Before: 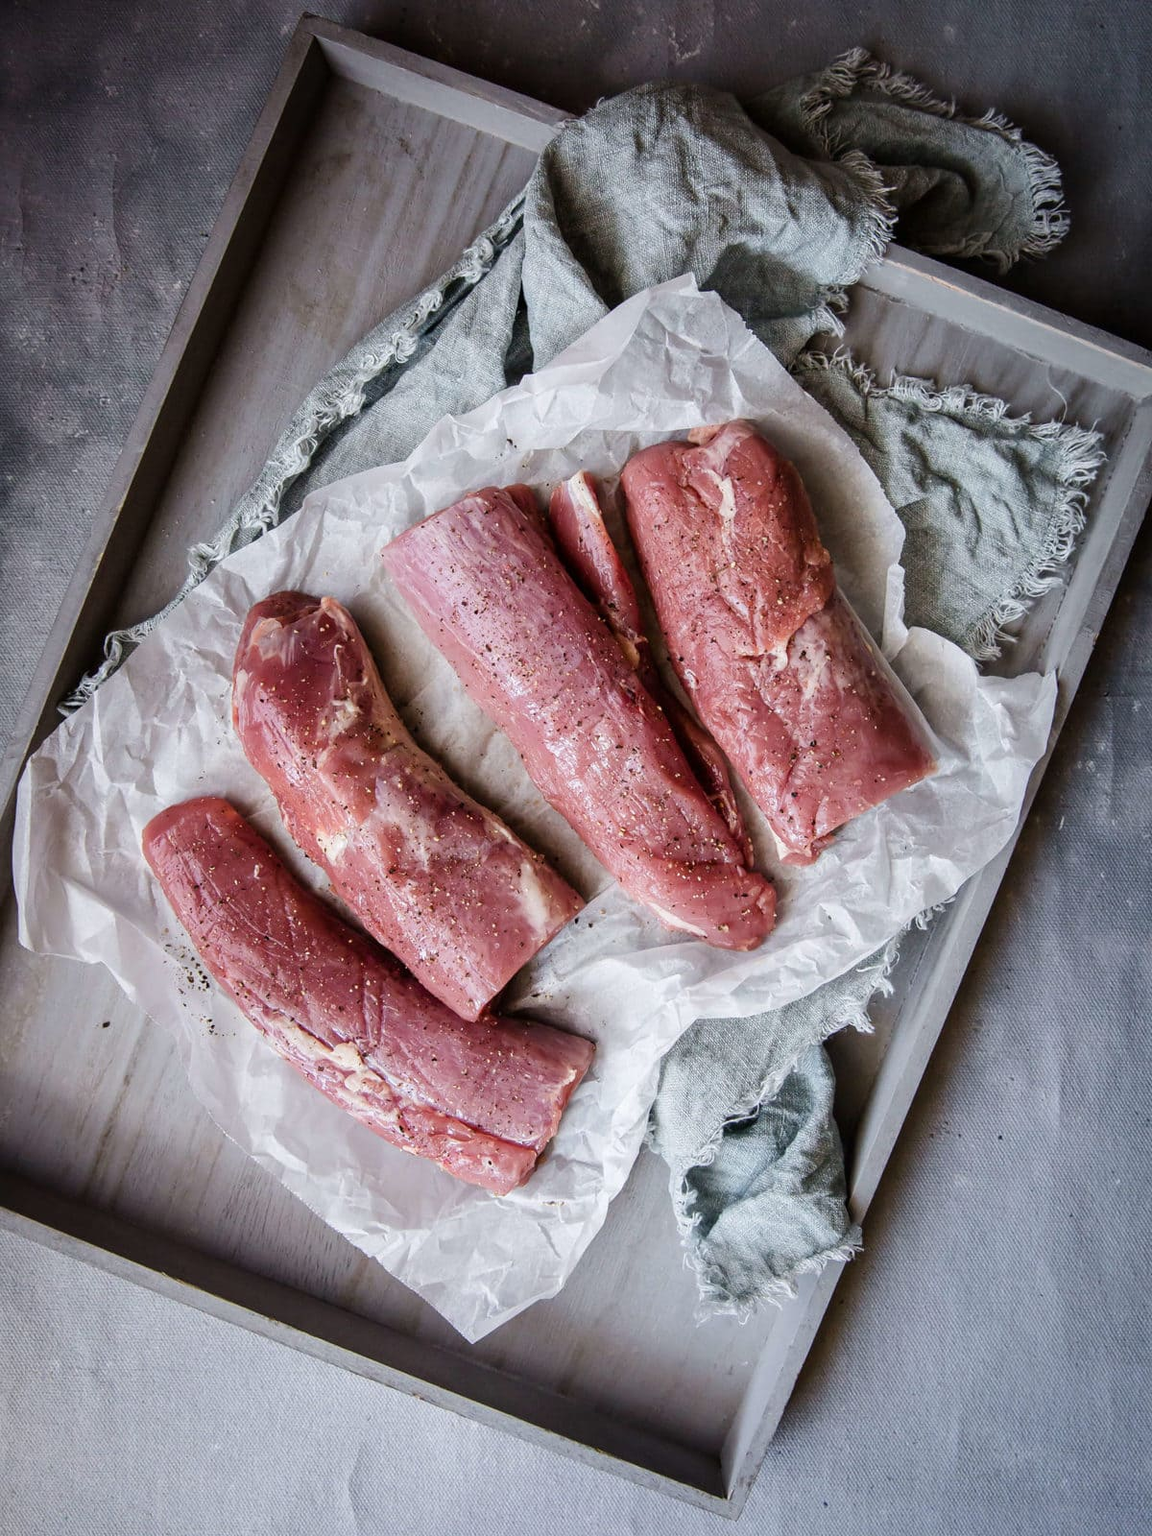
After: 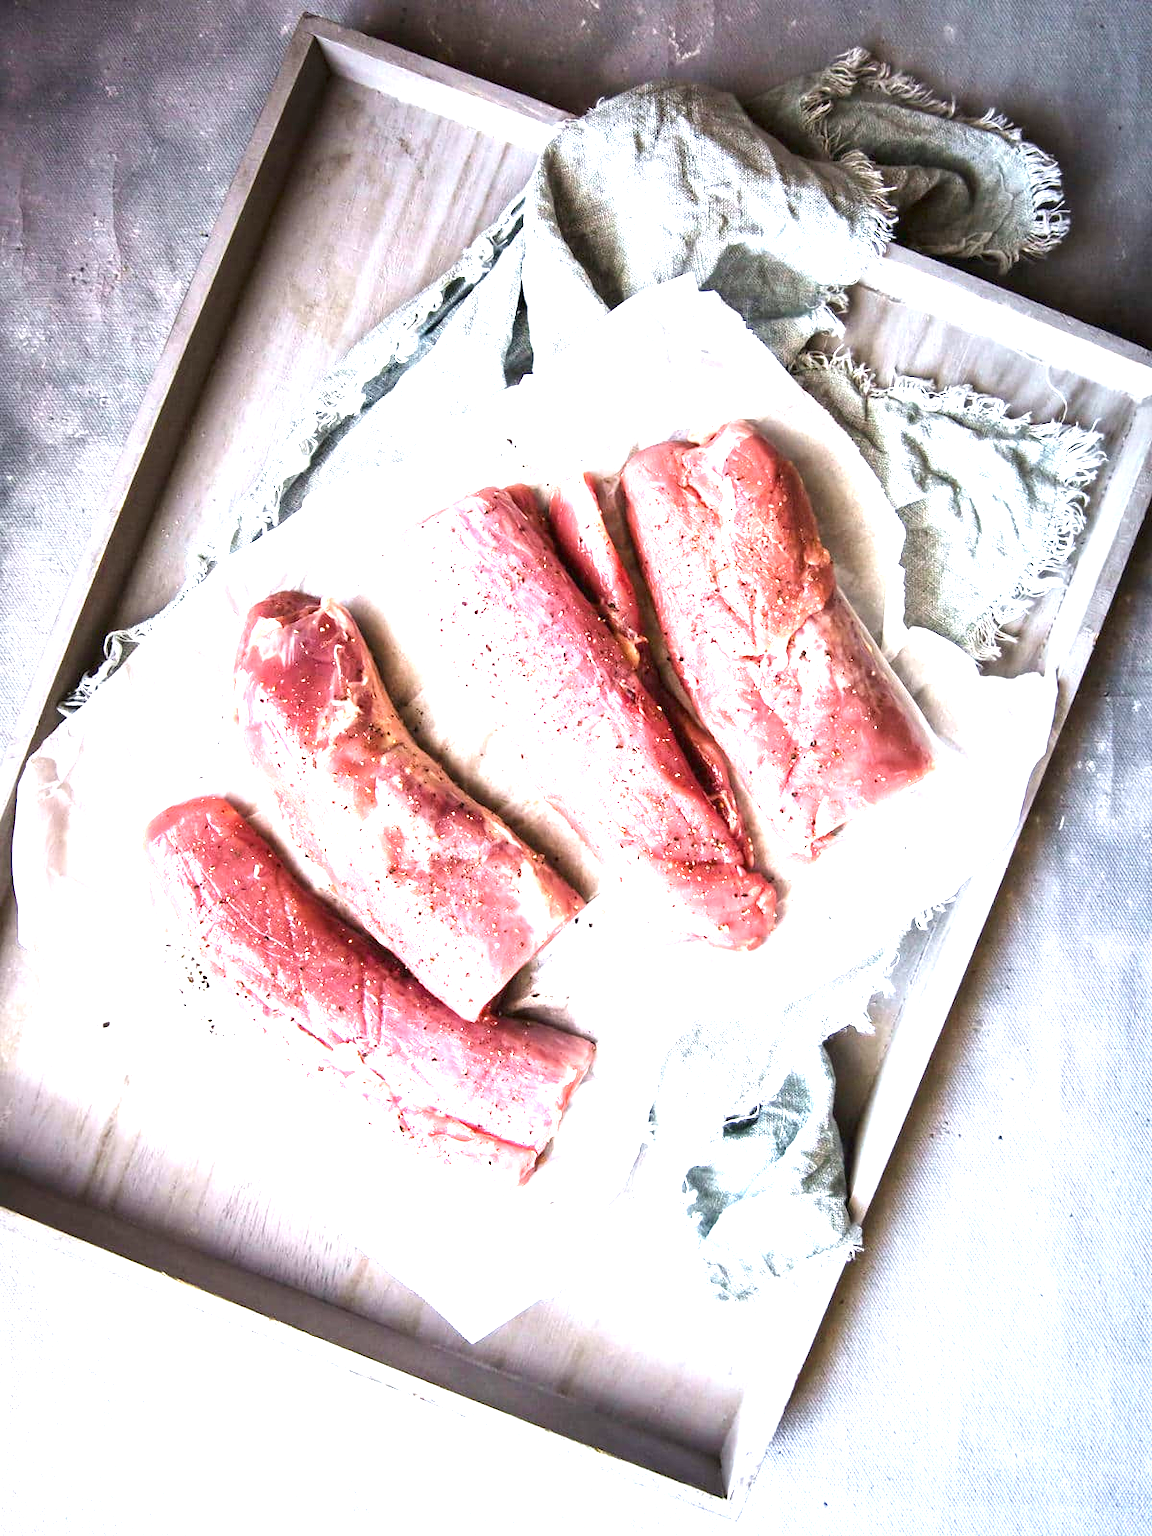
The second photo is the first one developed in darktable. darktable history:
exposure: black level correction 0, exposure 2.118 EV, compensate highlight preservation false
tone equalizer: on, module defaults
